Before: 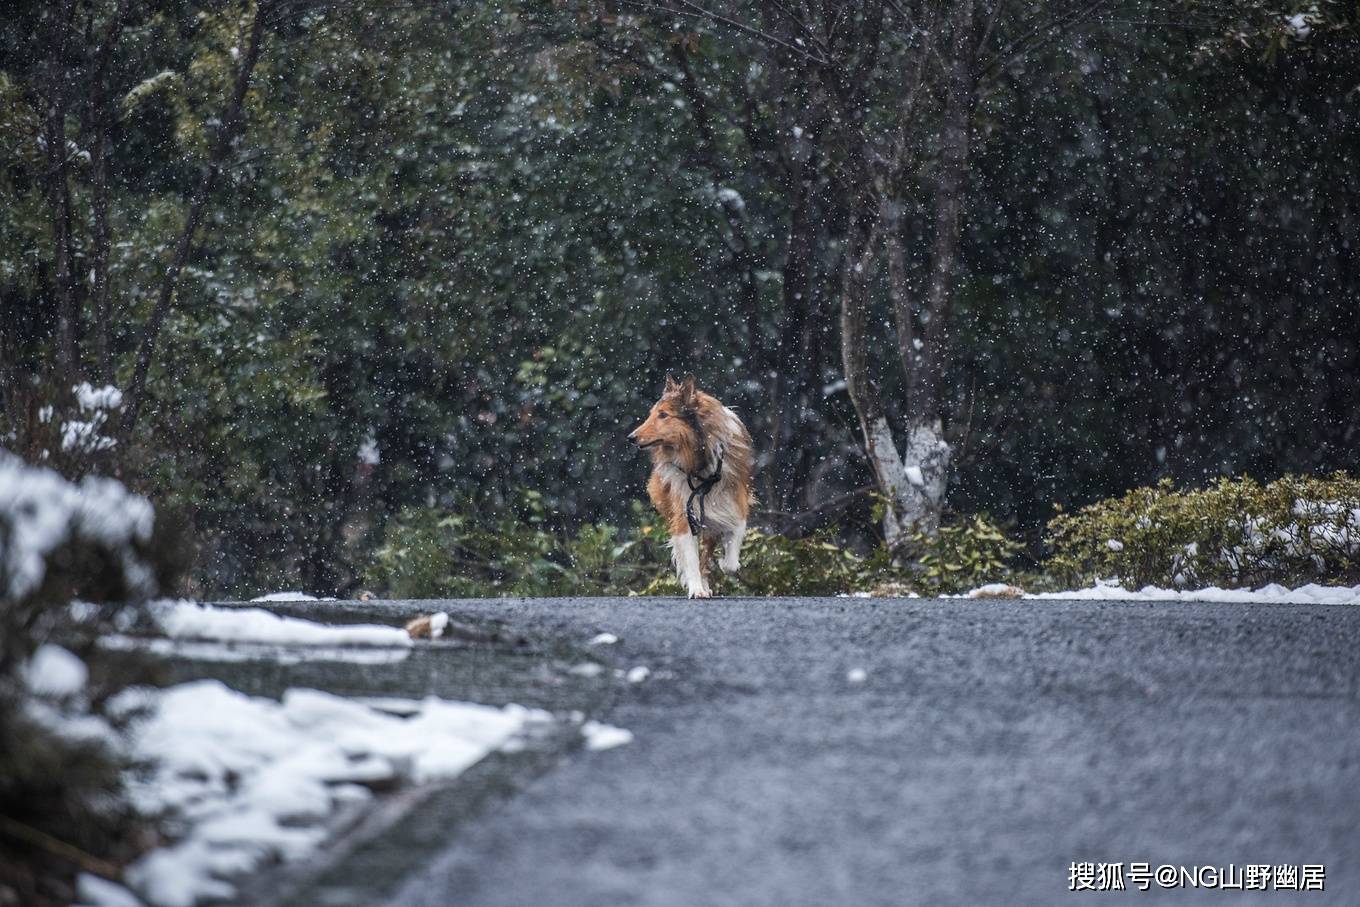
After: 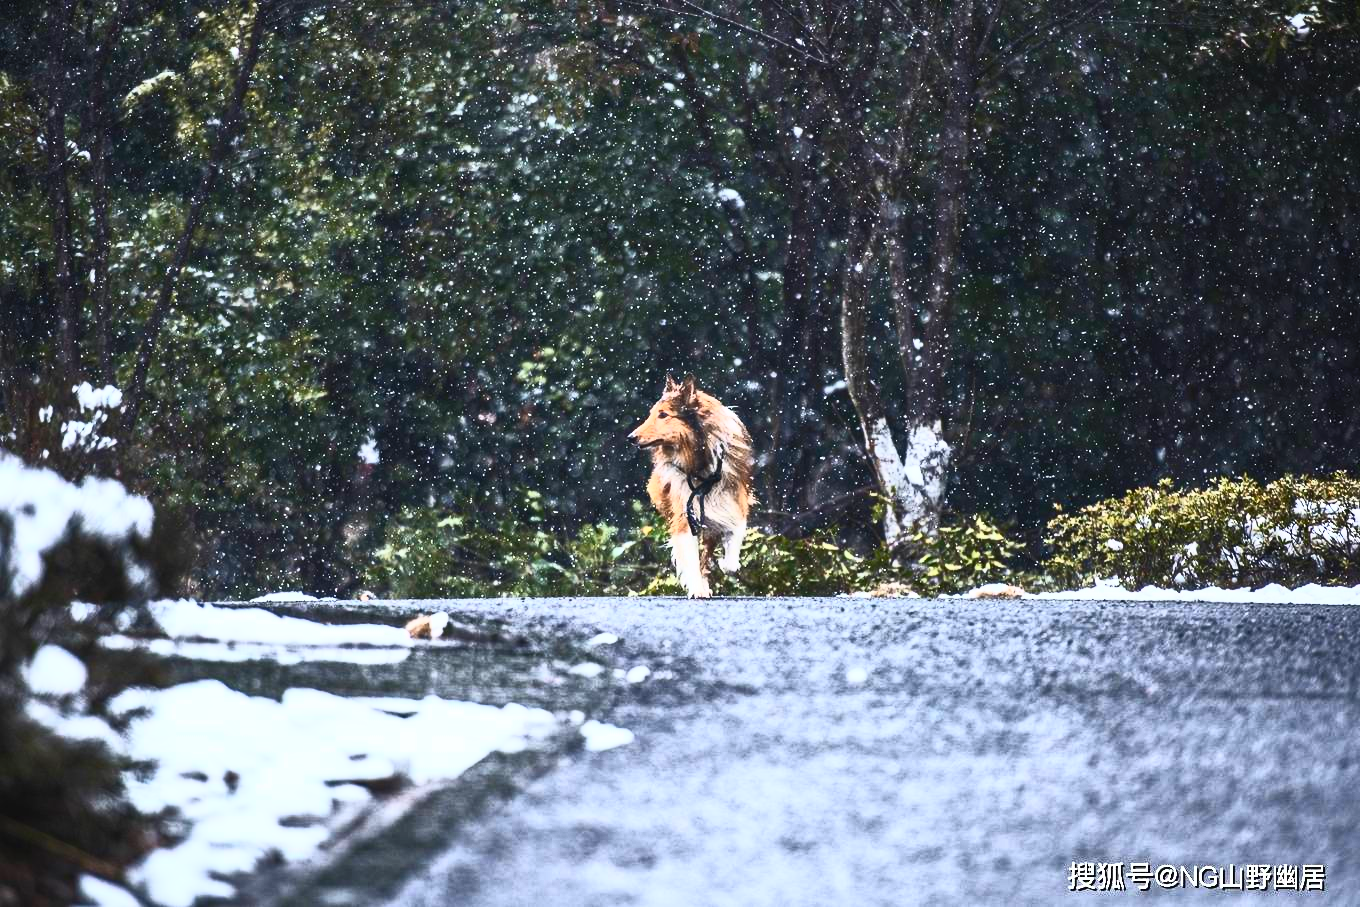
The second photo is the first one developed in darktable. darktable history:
contrast brightness saturation: contrast 0.829, brightness 0.591, saturation 0.595
